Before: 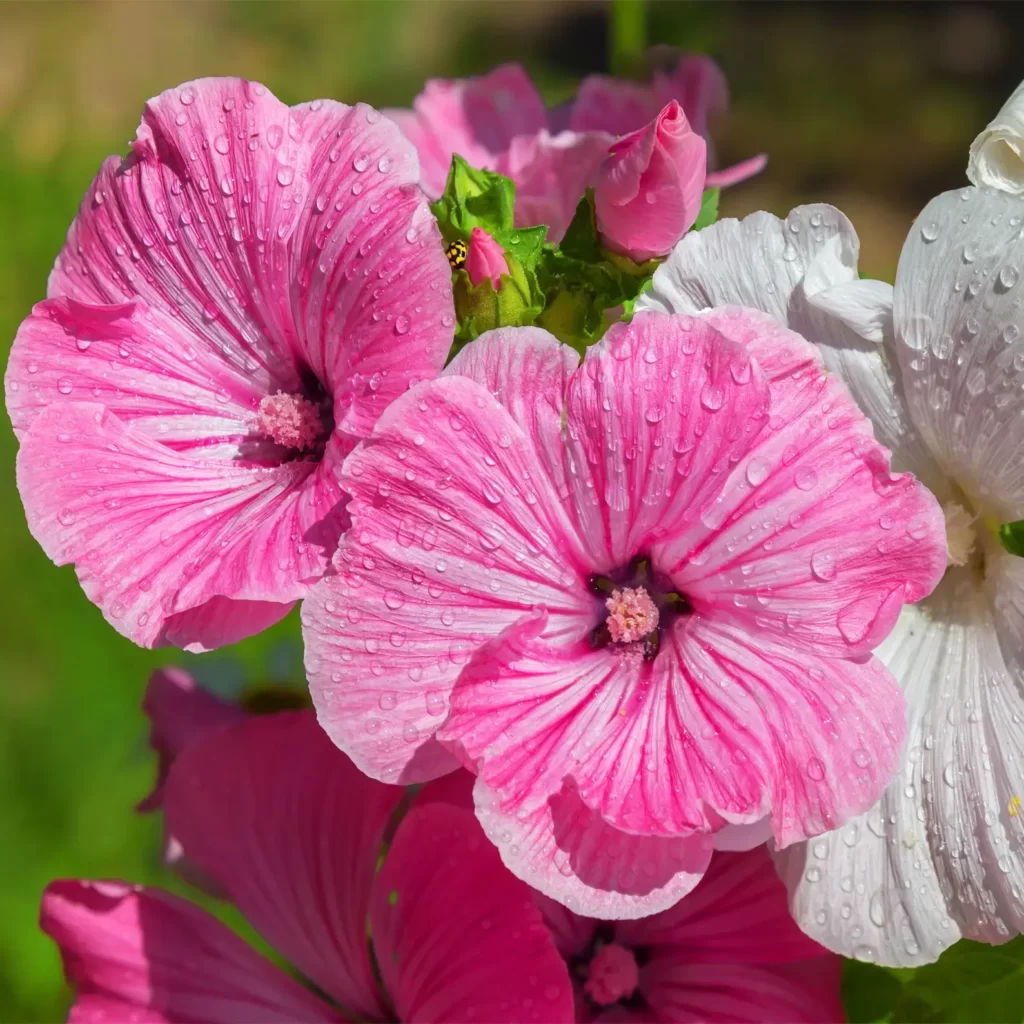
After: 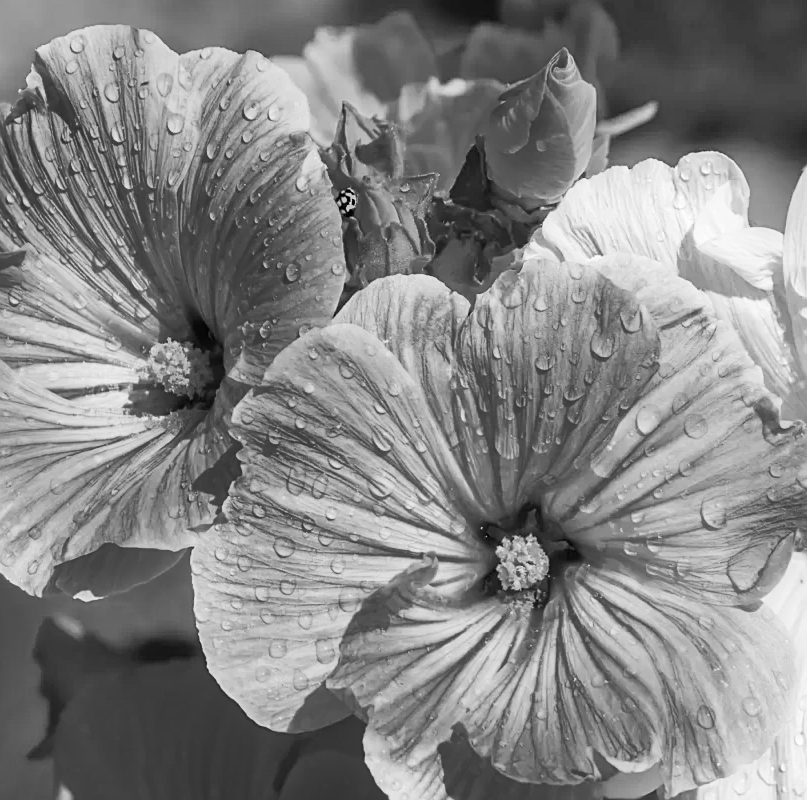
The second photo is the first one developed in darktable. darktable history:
tone curve: curves: ch0 [(0, 0) (0.004, 0.001) (0.133, 0.112) (0.325, 0.362) (0.832, 0.893) (1, 1)], color space Lab, linked channels, preserve colors none
monochrome: a 0, b 0, size 0.5, highlights 0.57
crop and rotate: left 10.77%, top 5.1%, right 10.41%, bottom 16.76%
sharpen: on, module defaults
contrast brightness saturation: contrast 0.2, brightness 0.16, saturation 0.22
